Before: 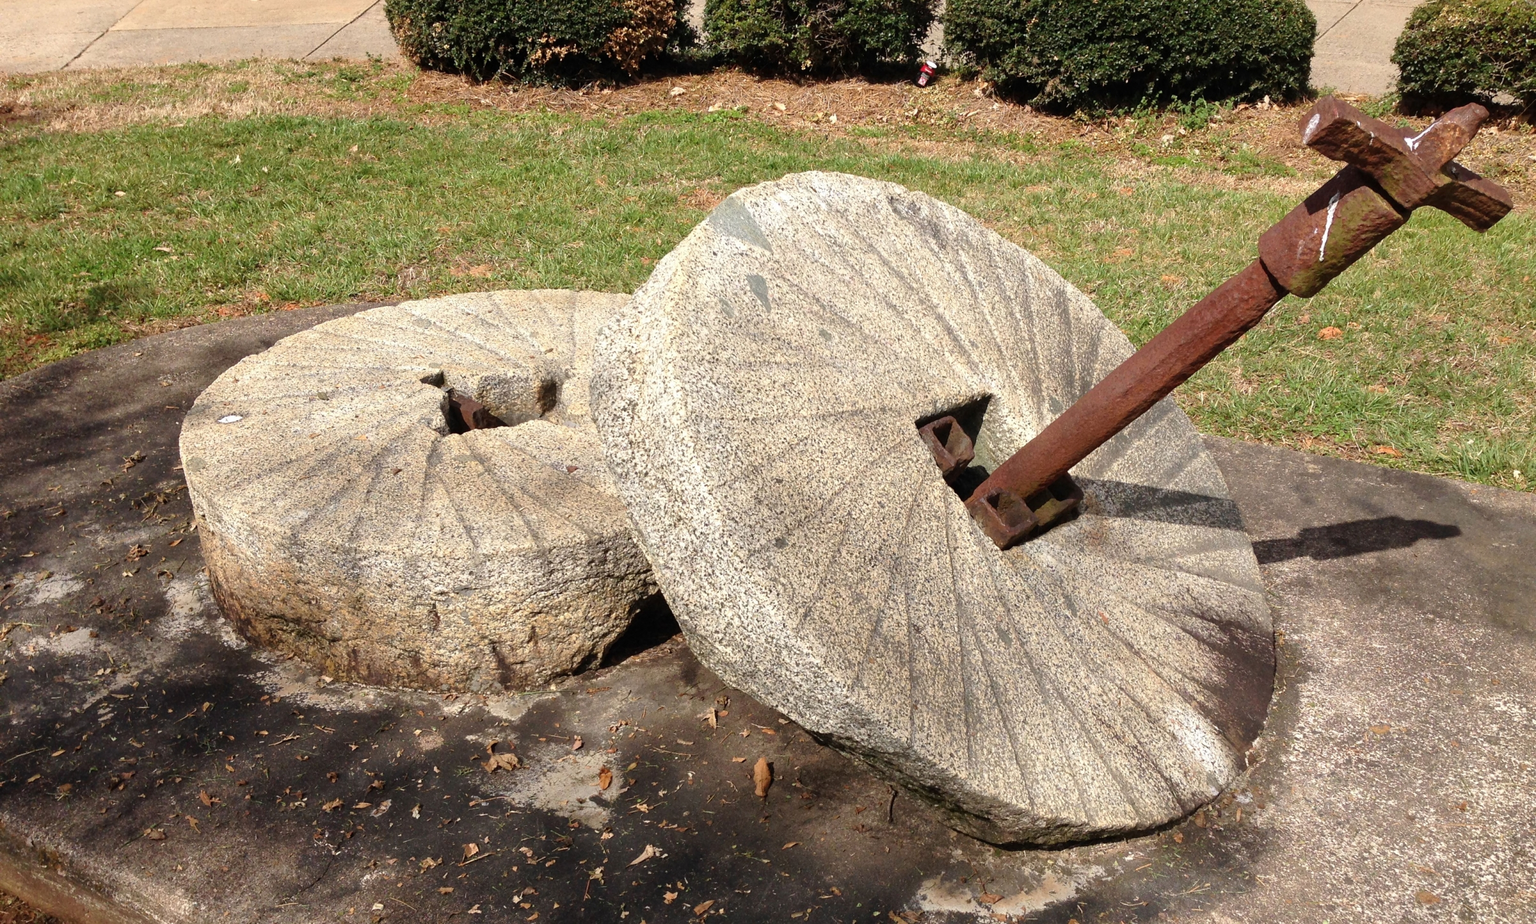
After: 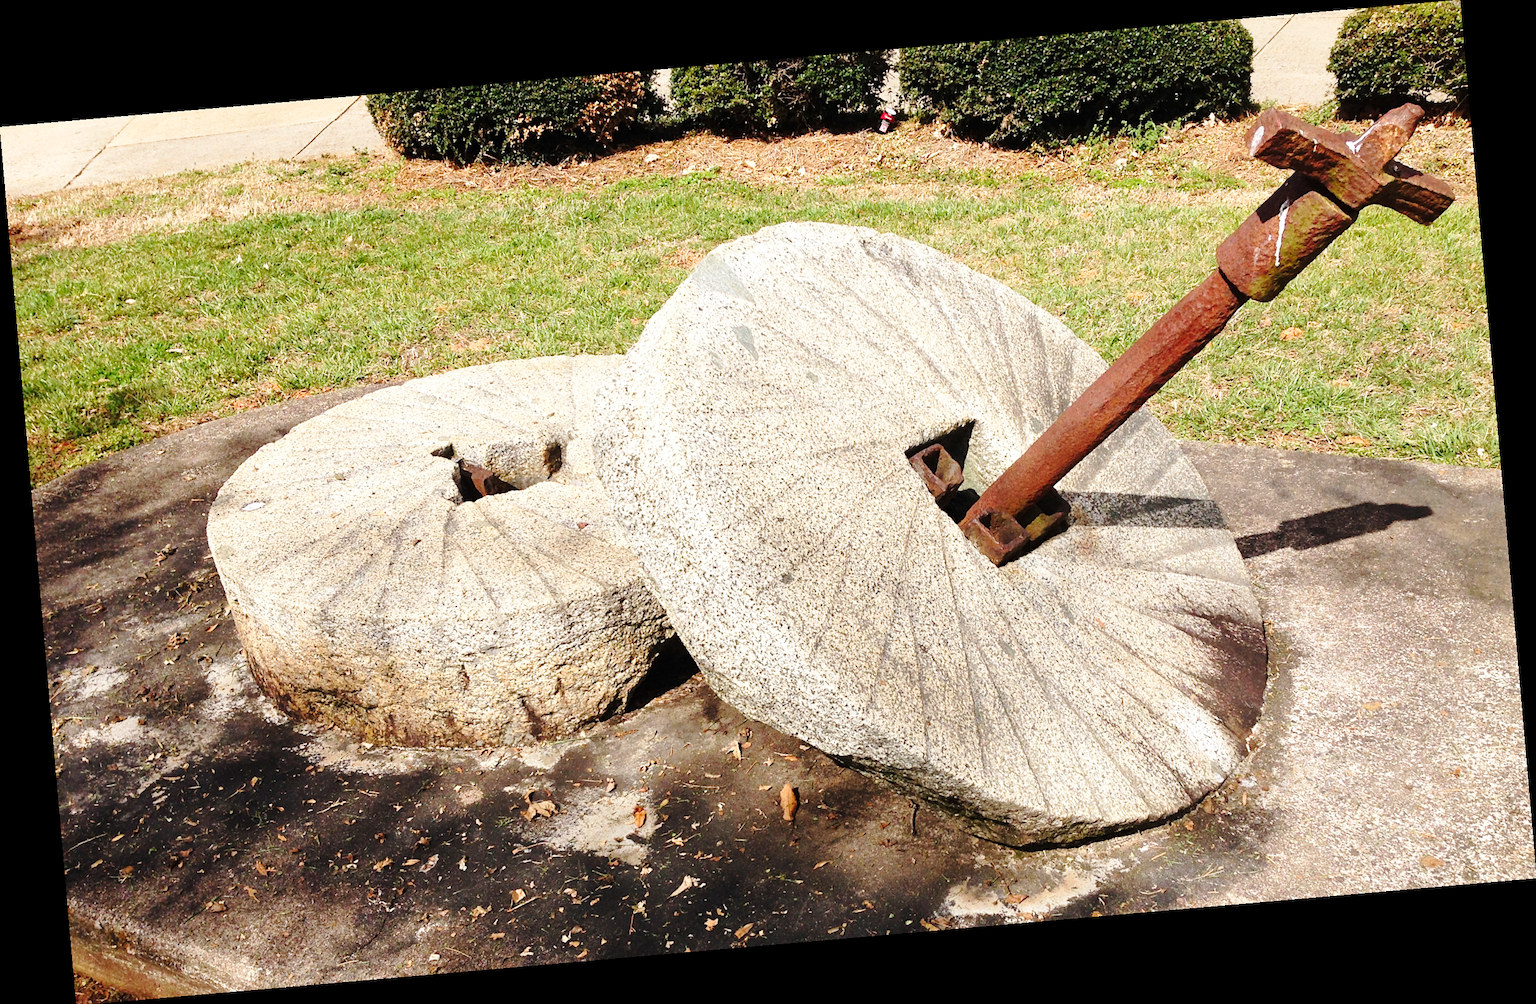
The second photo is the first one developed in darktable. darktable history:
sharpen: amount 0.2
rotate and perspective: rotation -4.98°, automatic cropping off
base curve: curves: ch0 [(0, 0) (0.036, 0.037) (0.121, 0.228) (0.46, 0.76) (0.859, 0.983) (1, 1)], preserve colors none
